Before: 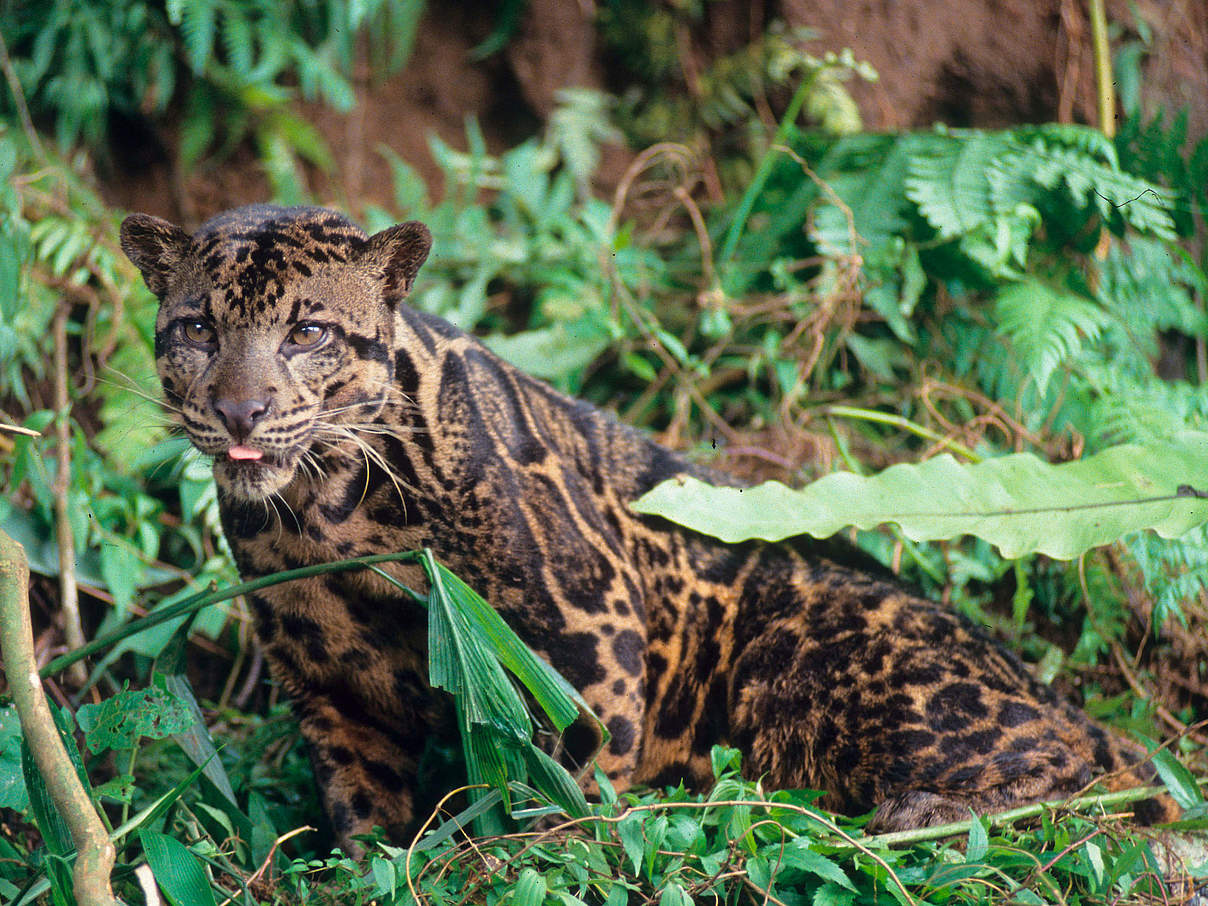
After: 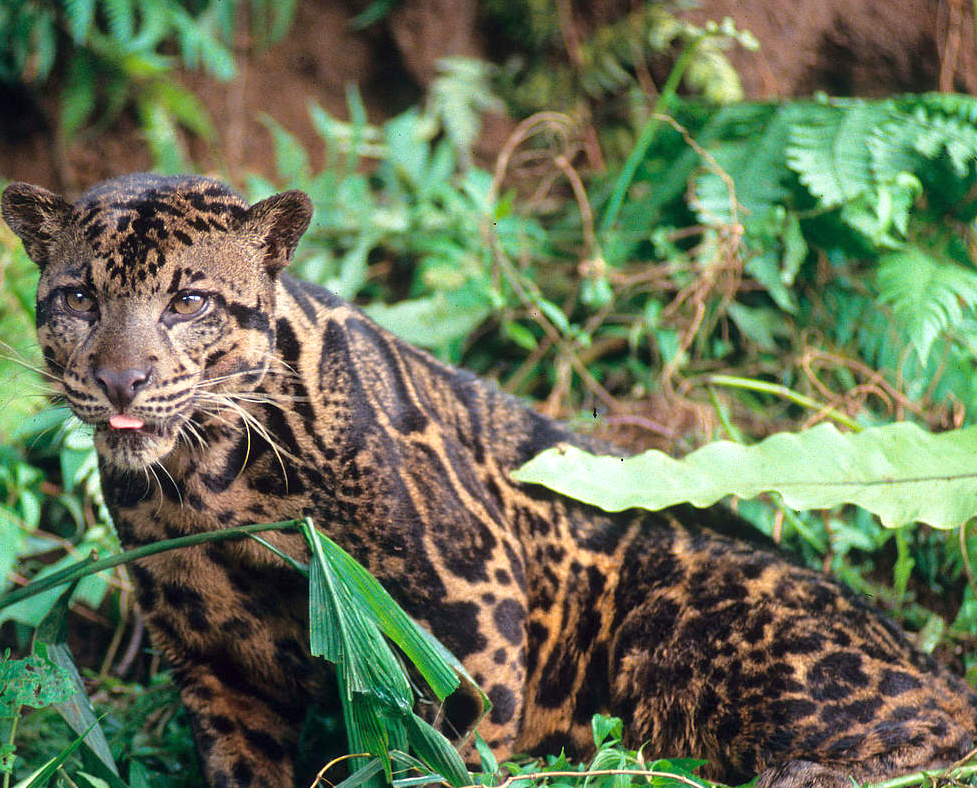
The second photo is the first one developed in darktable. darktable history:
exposure: black level correction 0, exposure 0.3 EV, compensate highlight preservation false
crop: left 9.929%, top 3.475%, right 9.188%, bottom 9.529%
